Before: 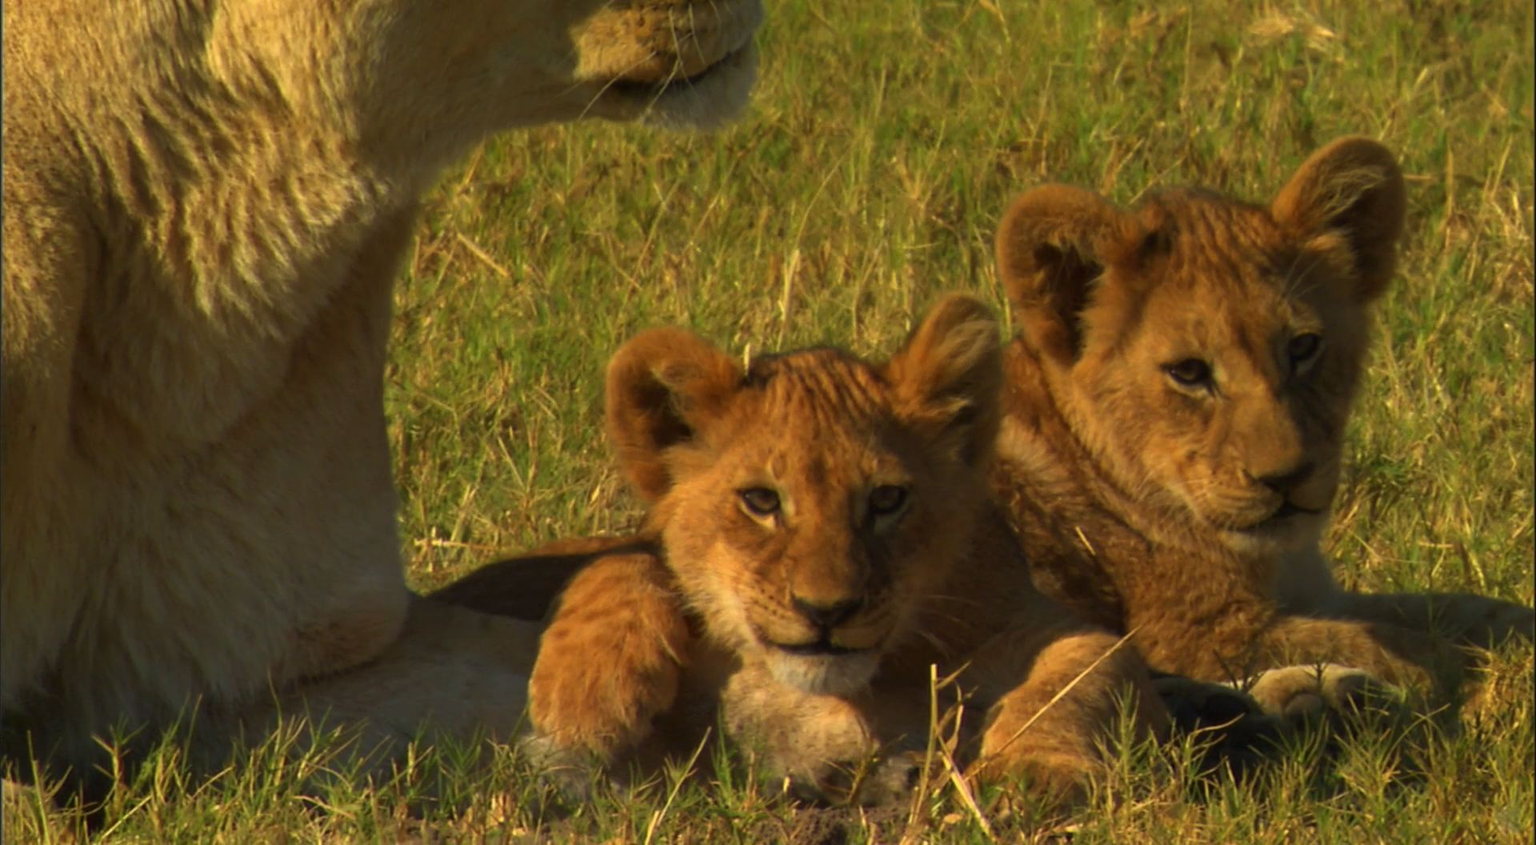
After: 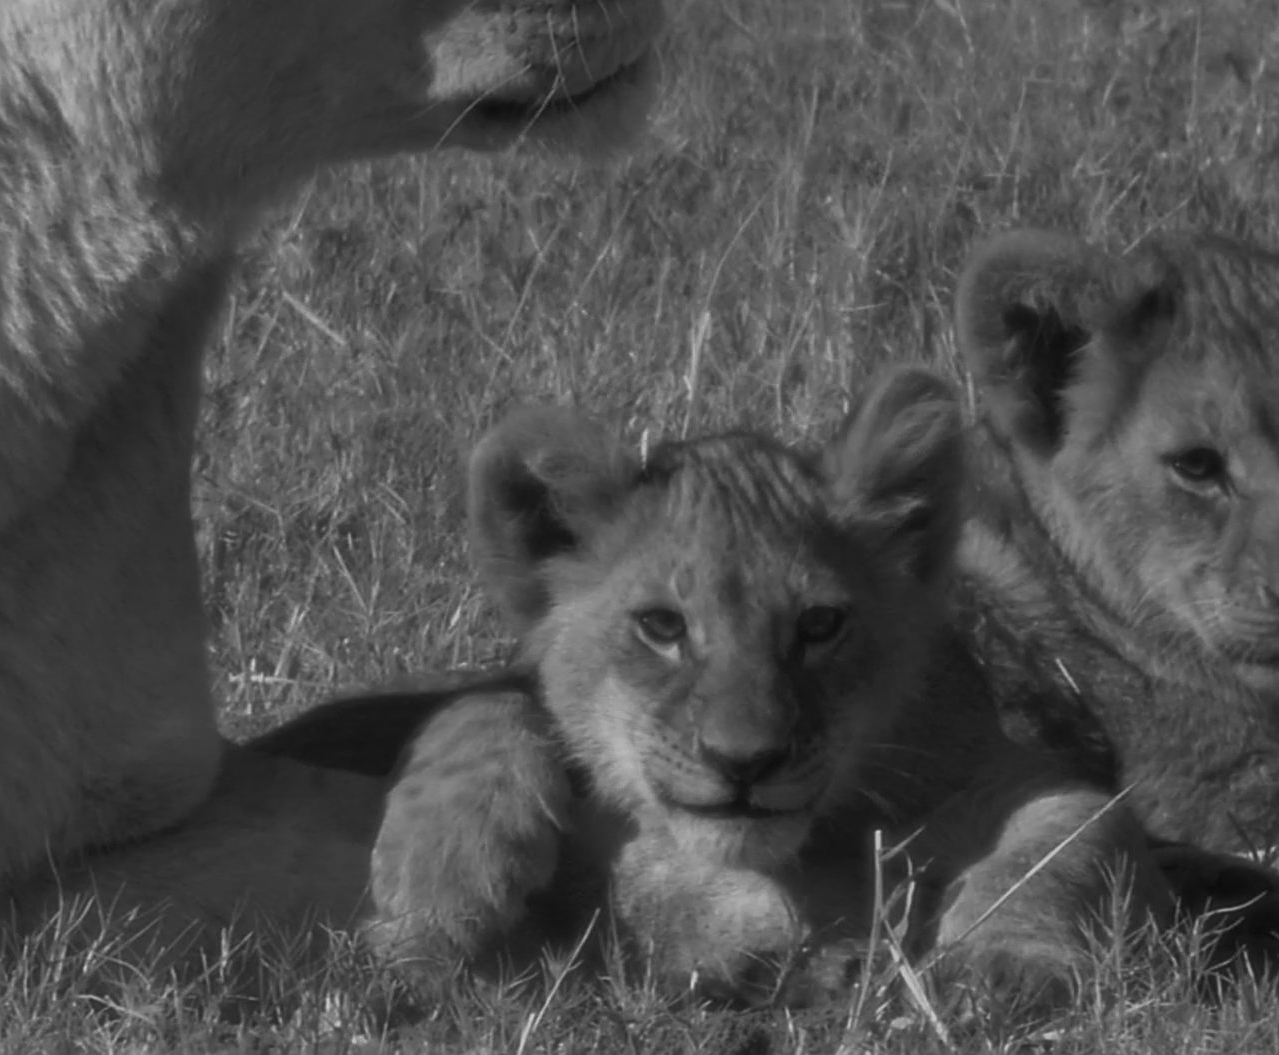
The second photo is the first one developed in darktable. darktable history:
soften: size 19.52%, mix 20.32%
crop and rotate: left 15.055%, right 18.278%
shadows and highlights: shadows 25, highlights -25
sharpen: on, module defaults
color balance rgb: linear chroma grading › global chroma 15%, perceptual saturation grading › global saturation 30%
color calibration: output gray [0.22, 0.42, 0.37, 0], gray › normalize channels true, illuminant same as pipeline (D50), adaptation XYZ, x 0.346, y 0.359, gamut compression 0
